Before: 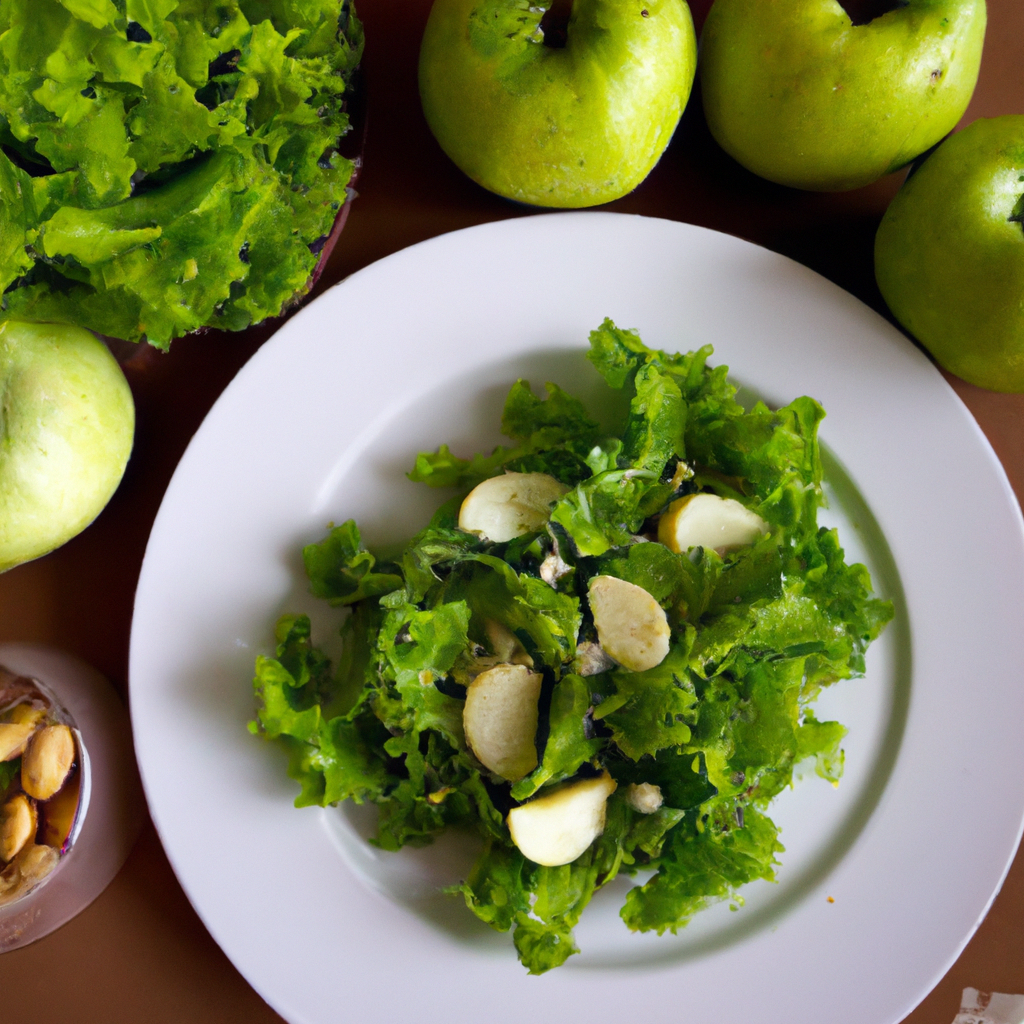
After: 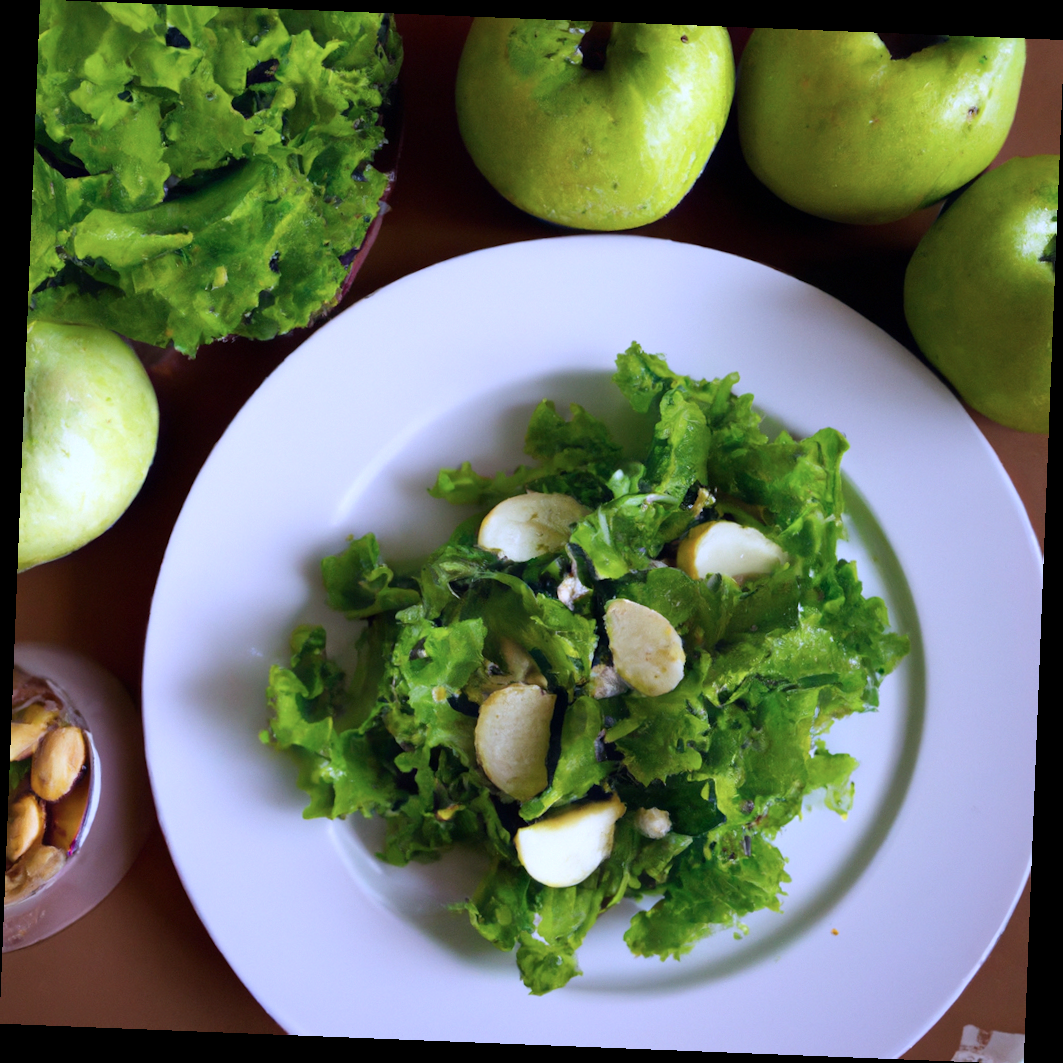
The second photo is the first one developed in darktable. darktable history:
rotate and perspective: rotation 2.27°, automatic cropping off
color calibration: illuminant as shot in camera, x 0.377, y 0.392, temperature 4169.3 K, saturation algorithm version 1 (2020)
